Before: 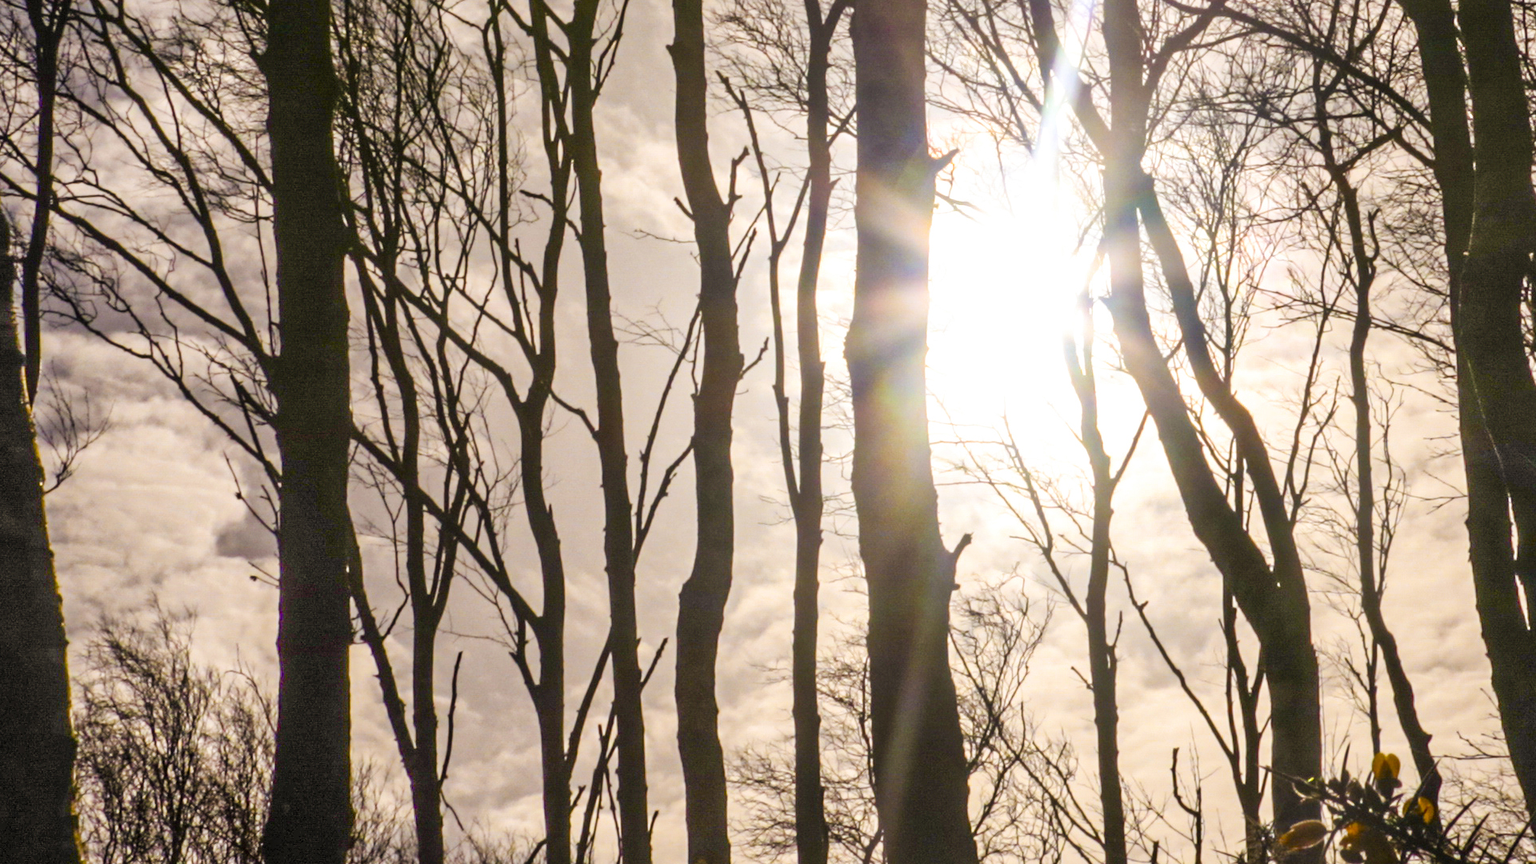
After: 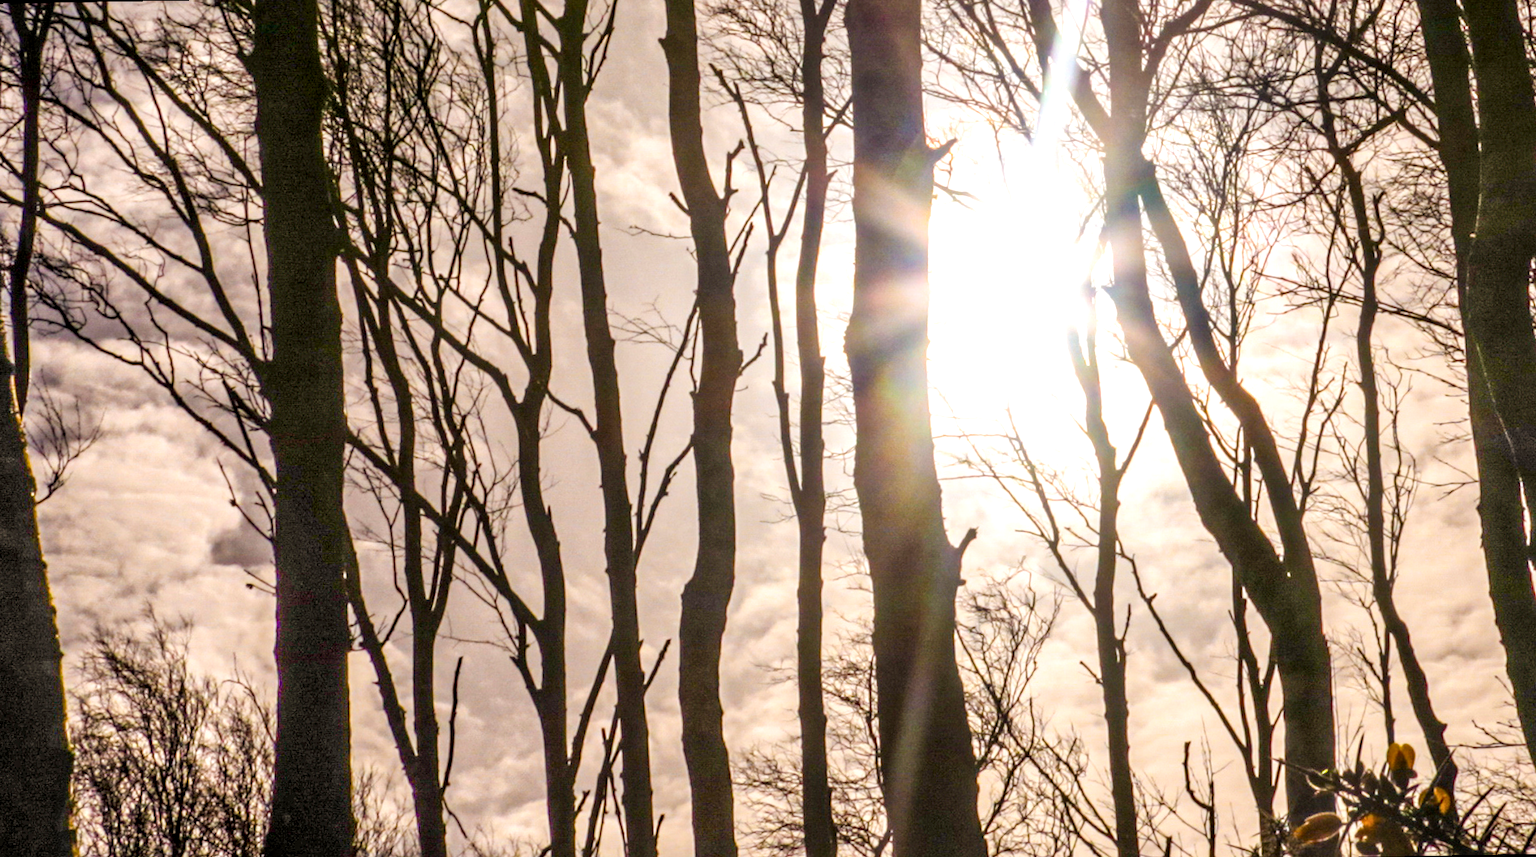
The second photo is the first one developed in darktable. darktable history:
local contrast: highlights 59%, detail 145%
rotate and perspective: rotation -1°, crop left 0.011, crop right 0.989, crop top 0.025, crop bottom 0.975
